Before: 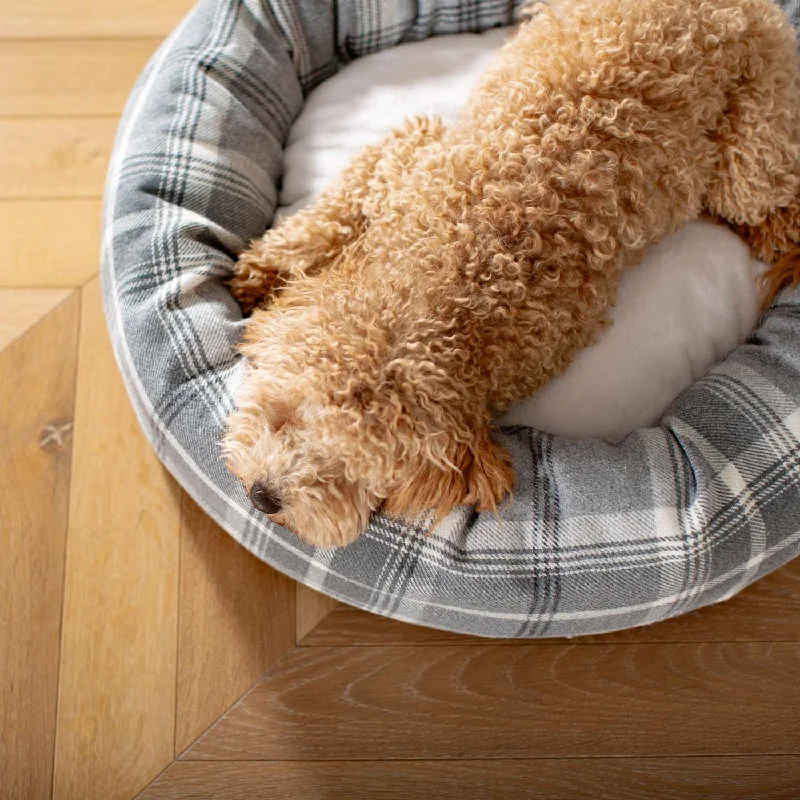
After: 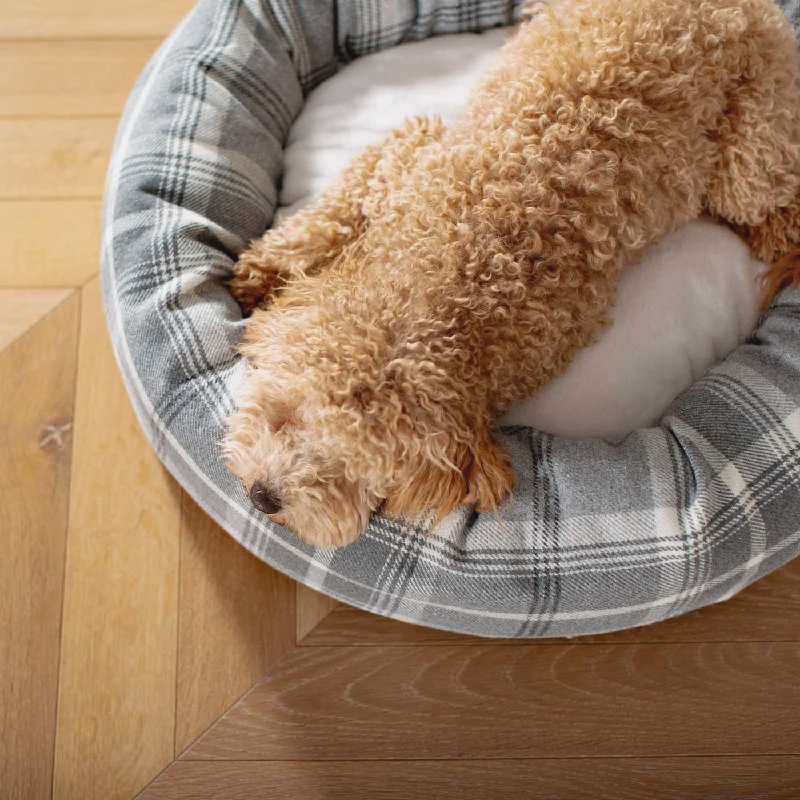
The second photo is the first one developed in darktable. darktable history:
color calibration: illuminant same as pipeline (D50), adaptation none (bypass), x 0.333, y 0.333, temperature 5013.05 K
contrast brightness saturation: contrast -0.096, saturation -0.098
